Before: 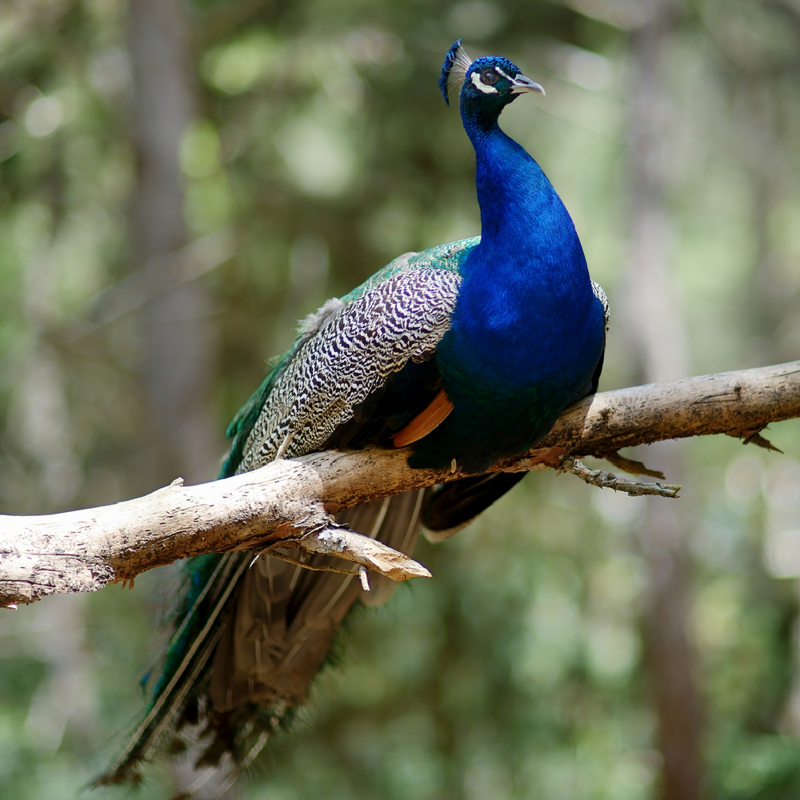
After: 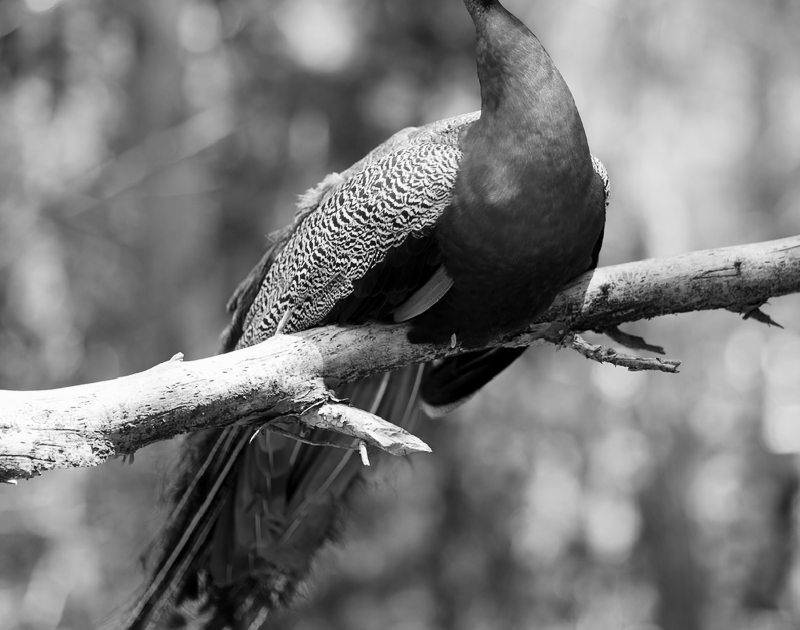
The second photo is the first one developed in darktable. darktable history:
crop and rotate: top 15.731%, bottom 5.406%
color calibration: output gray [0.22, 0.42, 0.37, 0], gray › normalize channels true, illuminant custom, x 0.347, y 0.365, temperature 4914.07 K, gamut compression 0.028
contrast brightness saturation: contrast 0.198, brightness 0.161, saturation 0.219
